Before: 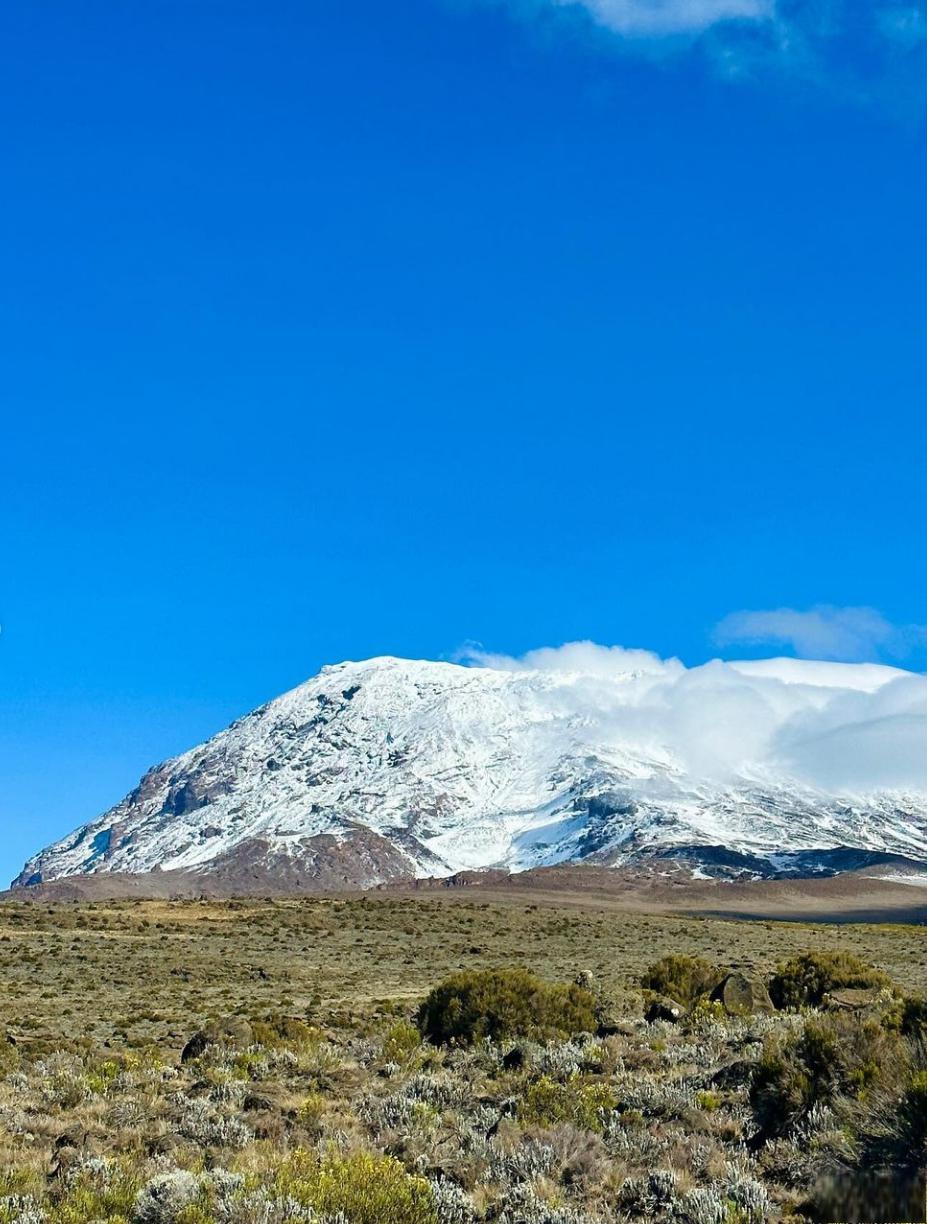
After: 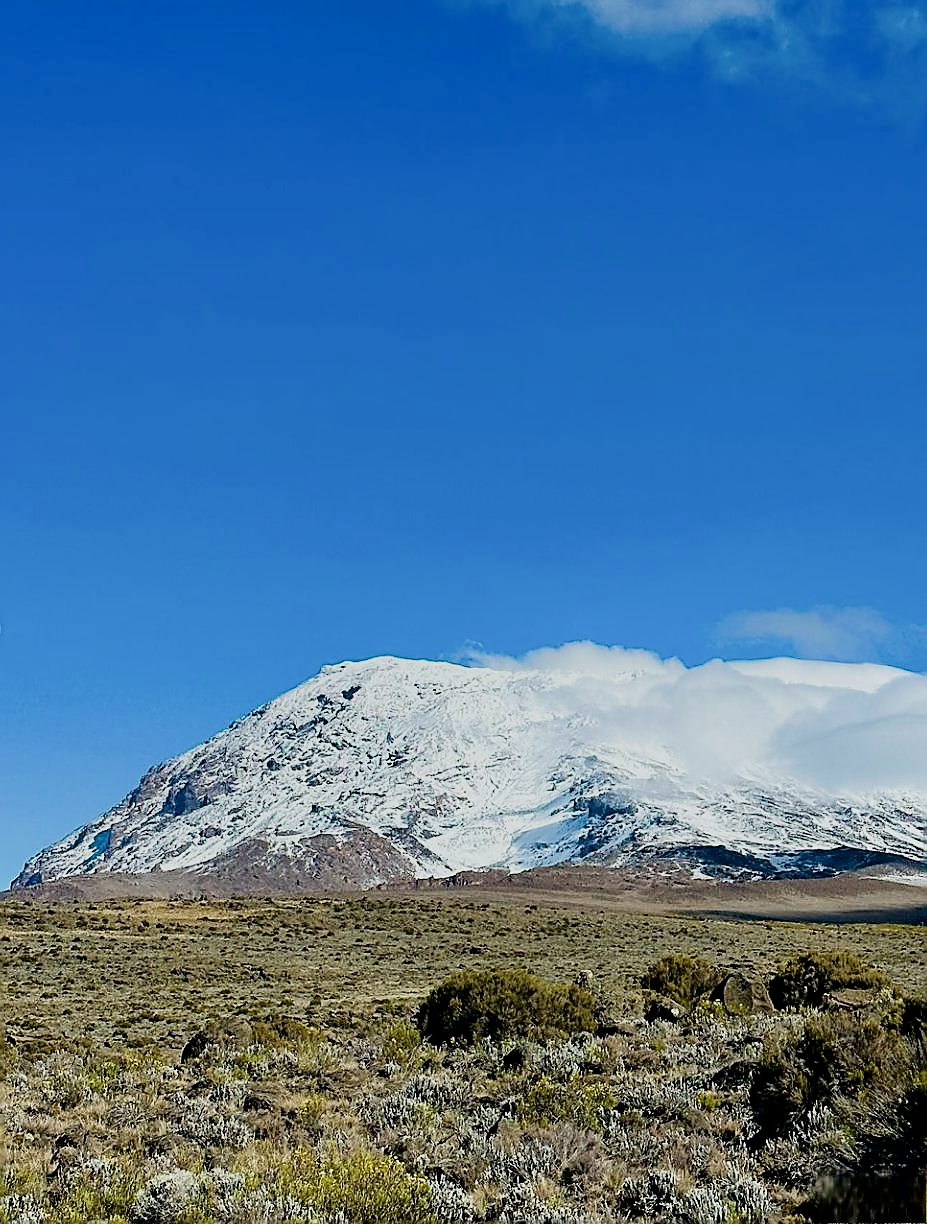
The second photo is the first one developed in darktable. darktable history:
filmic rgb: black relative exposure -7.65 EV, white relative exposure 4.56 EV, hardness 3.61
sharpen: radius 1.355, amount 1.232, threshold 0.813
shadows and highlights: shadows -63.35, white point adjustment -5.3, highlights 61.54
